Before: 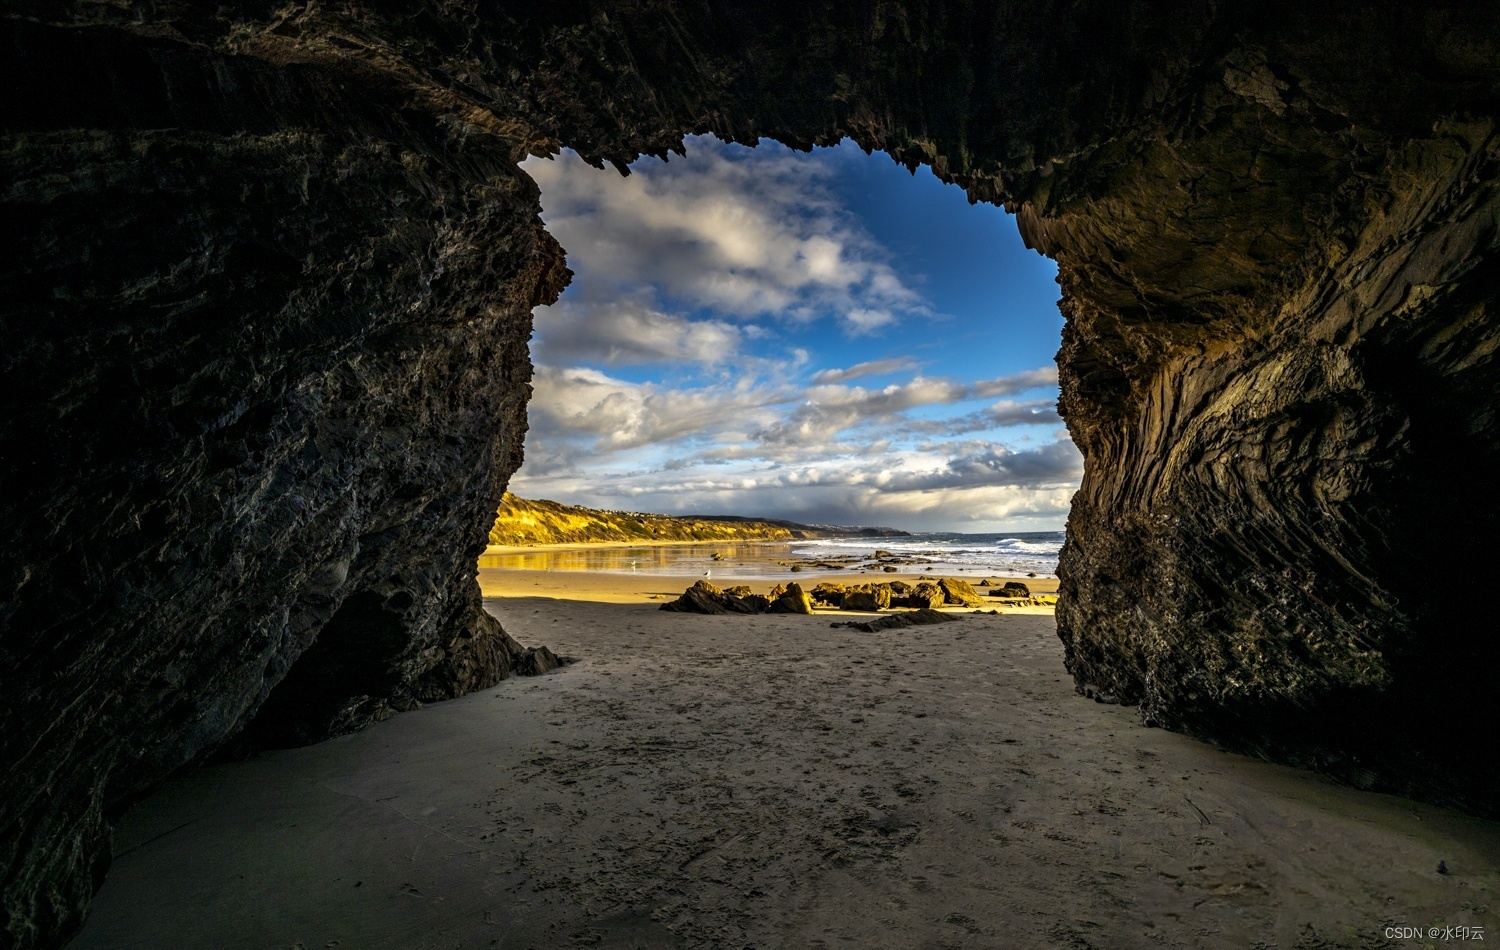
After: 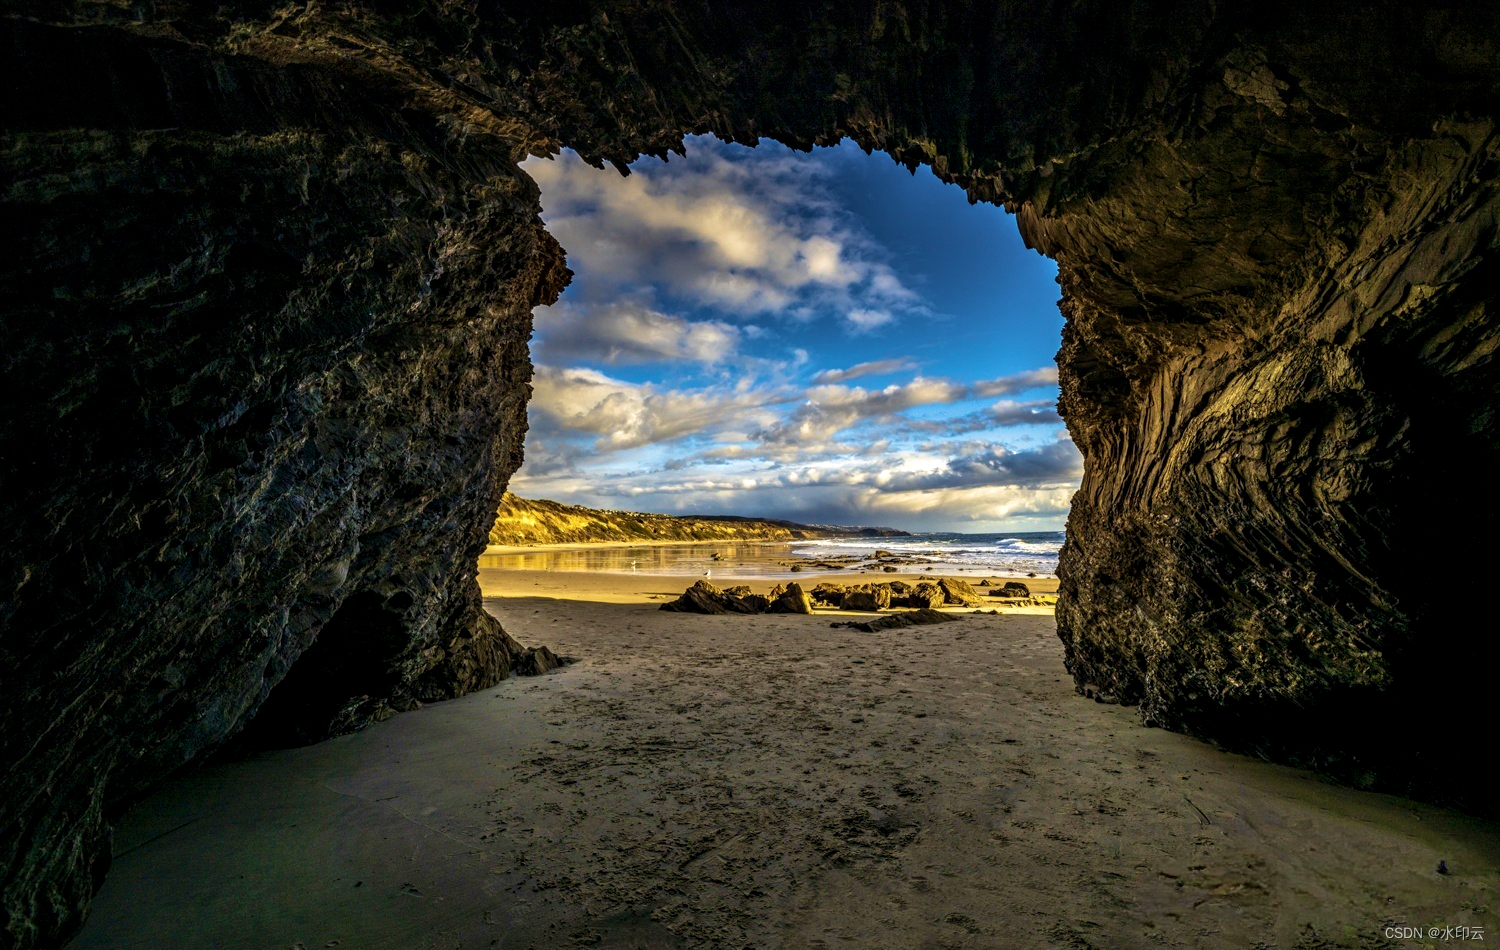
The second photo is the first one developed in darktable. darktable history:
local contrast: on, module defaults
velvia: strength 75%
contrast brightness saturation: saturation -0.056
